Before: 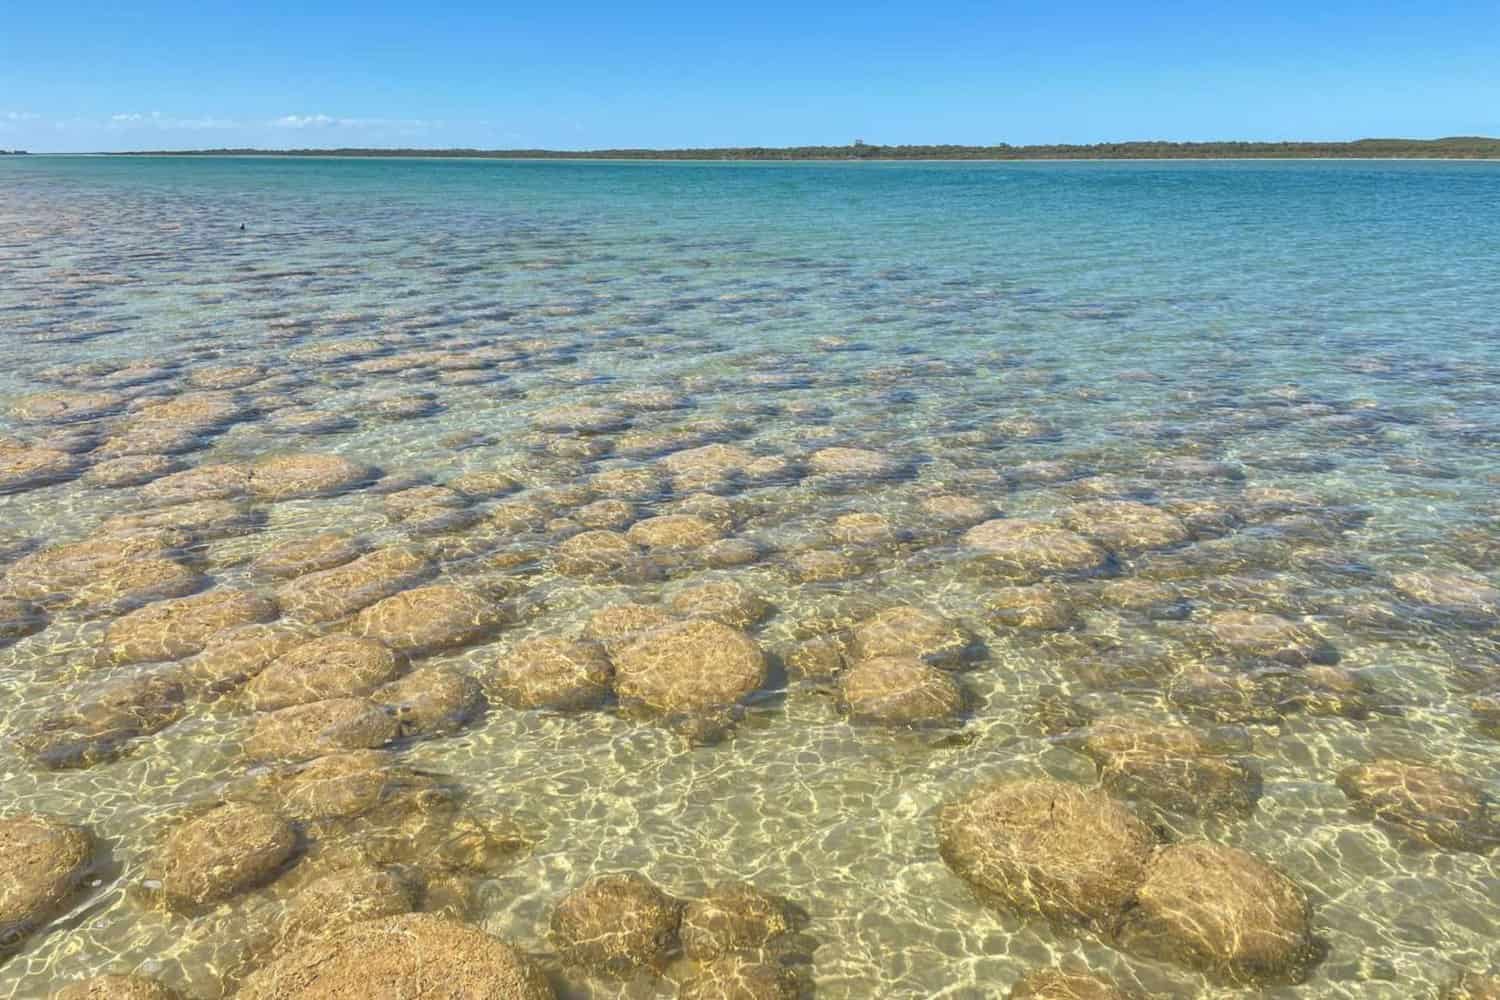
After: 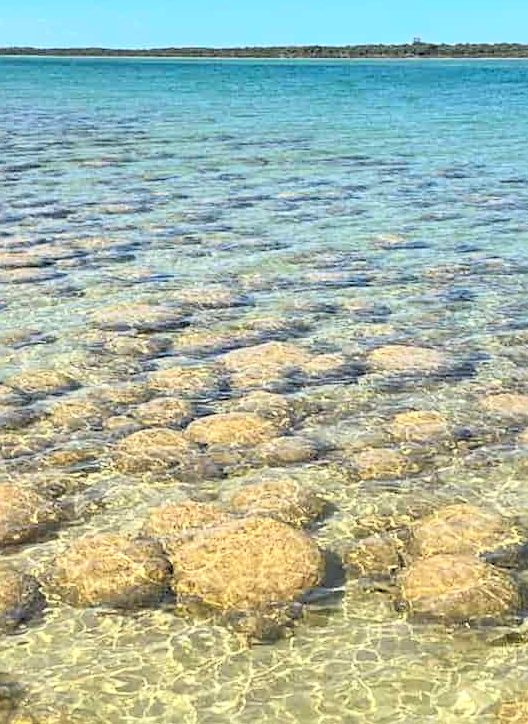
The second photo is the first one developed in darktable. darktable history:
rgb levels: levels [[0.034, 0.472, 0.904], [0, 0.5, 1], [0, 0.5, 1]]
crop and rotate: left 29.476%, top 10.214%, right 35.32%, bottom 17.333%
exposure: exposure -0.01 EV, compensate highlight preservation false
sharpen: on, module defaults
contrast brightness saturation: contrast 0.2, brightness 0.16, saturation 0.22
